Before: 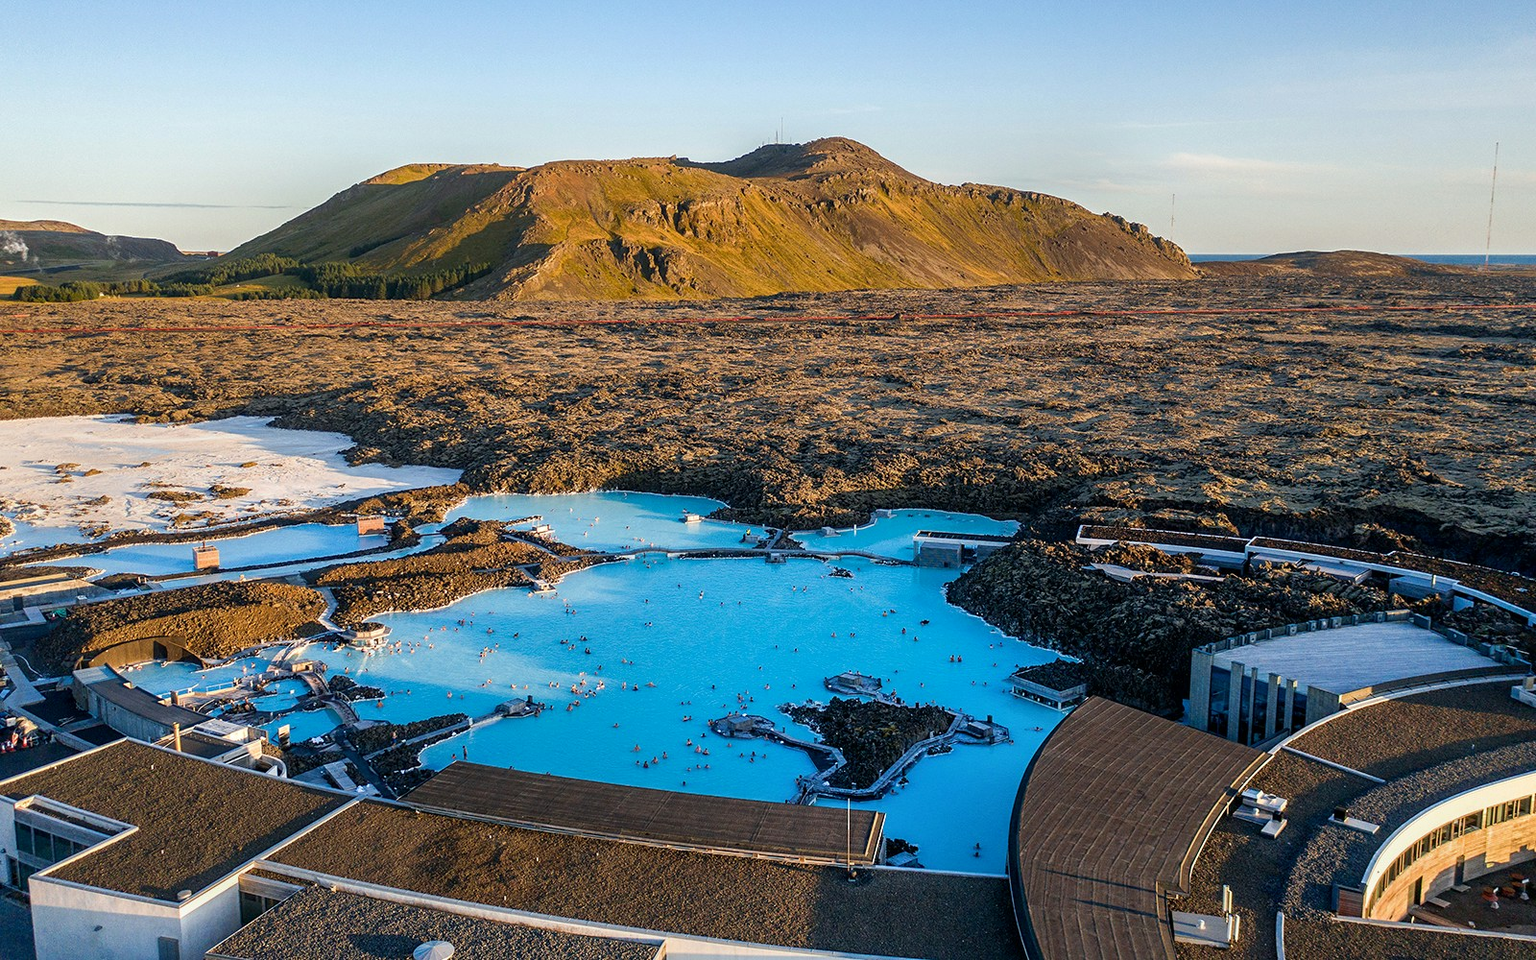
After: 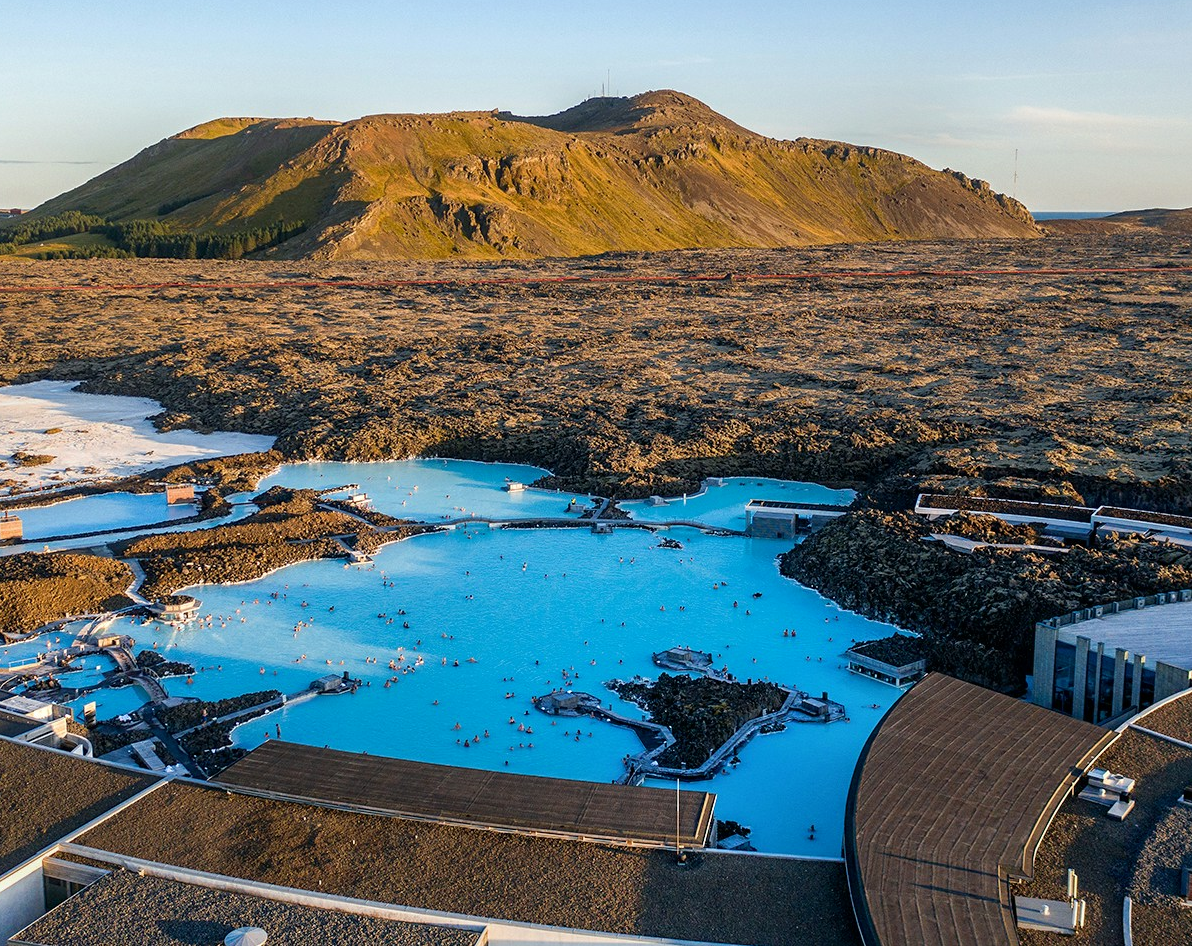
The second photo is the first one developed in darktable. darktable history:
crop and rotate: left 12.935%, top 5.308%, right 12.528%
